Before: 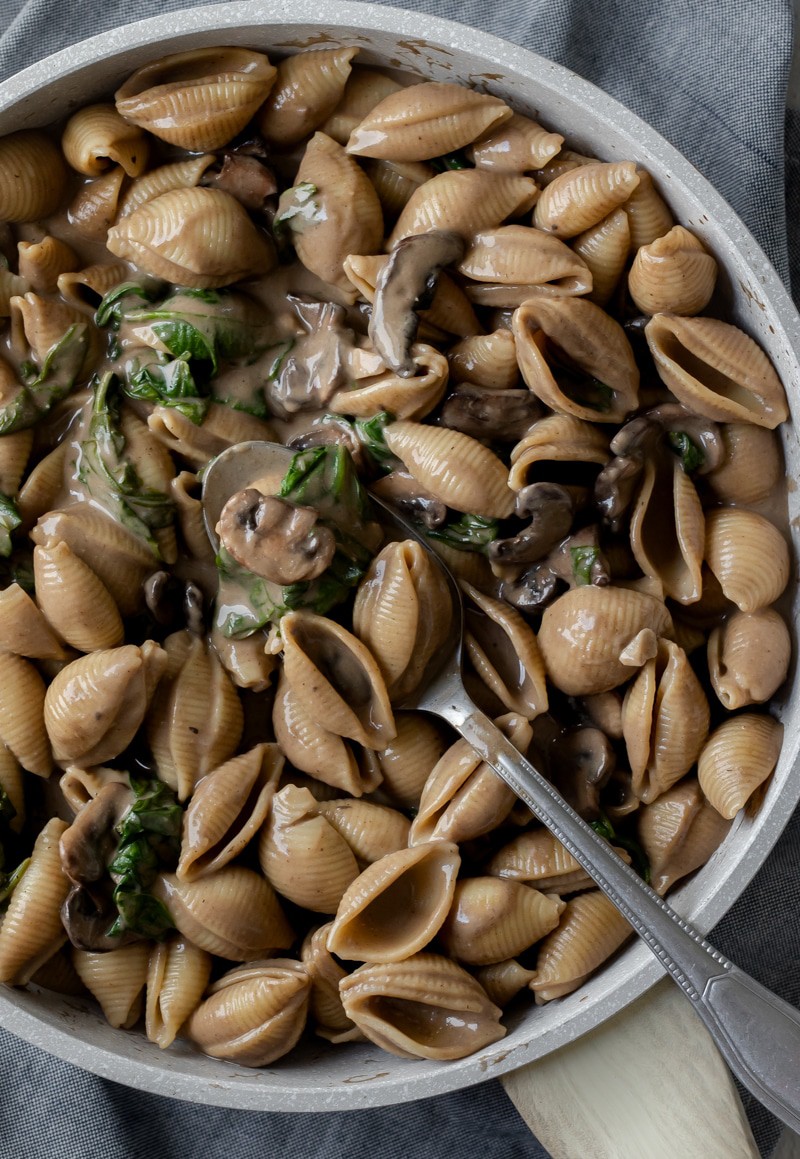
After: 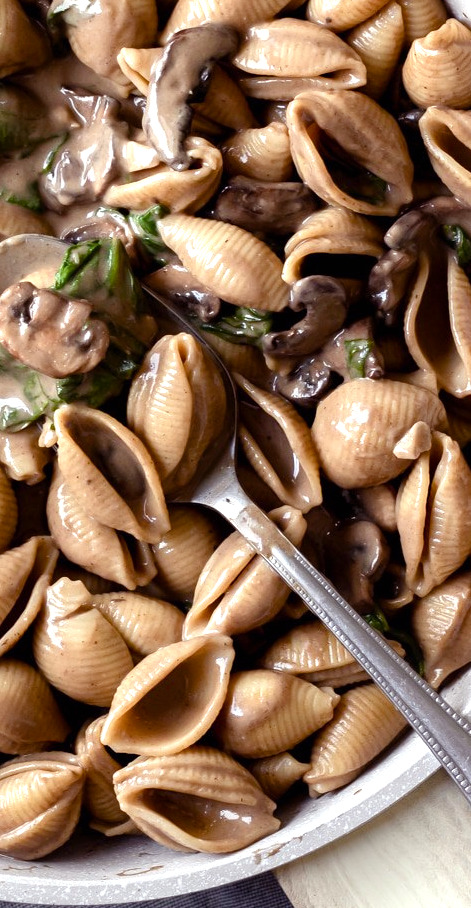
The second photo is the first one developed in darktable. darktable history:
exposure: black level correction 0, exposure 1.001 EV, compensate exposure bias true, compensate highlight preservation false
color balance rgb: power › luminance -7.937%, power › chroma 1.313%, power › hue 330.43°, perceptual saturation grading › global saturation 0.039%, perceptual saturation grading › highlights -15.456%, perceptual saturation grading › shadows 25.573%, global vibrance 9.169%
crop and rotate: left 28.263%, top 17.934%, right 12.817%, bottom 3.718%
